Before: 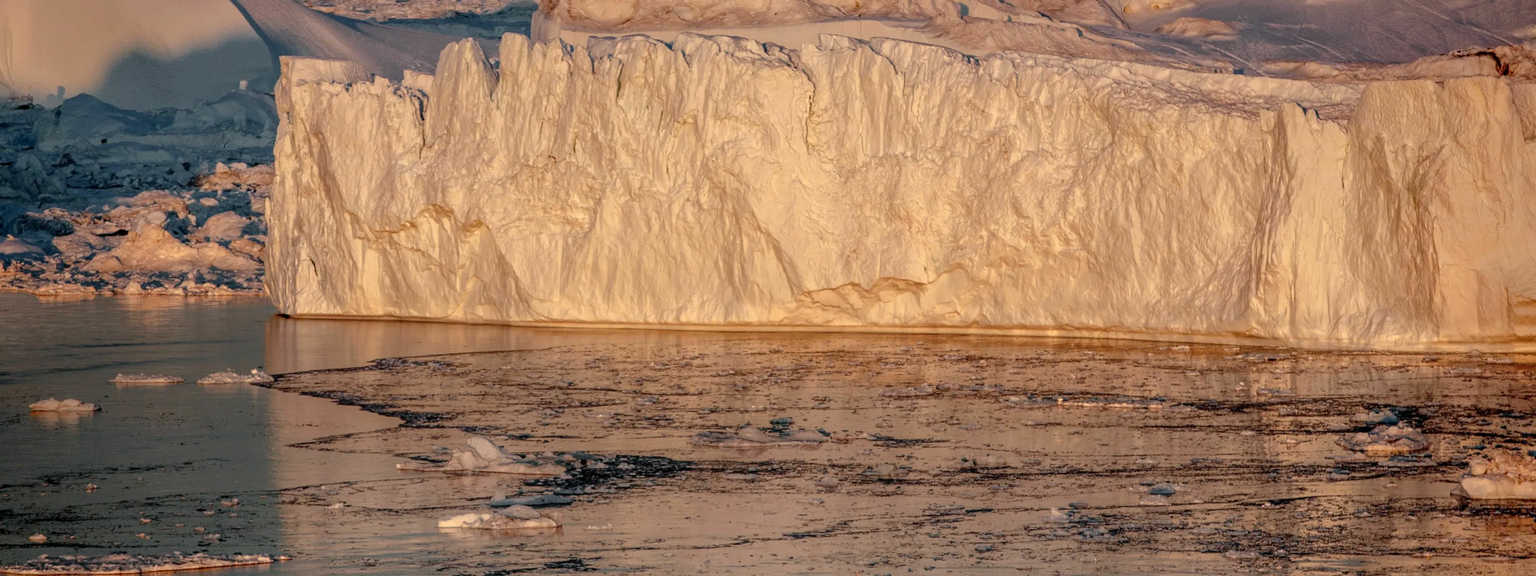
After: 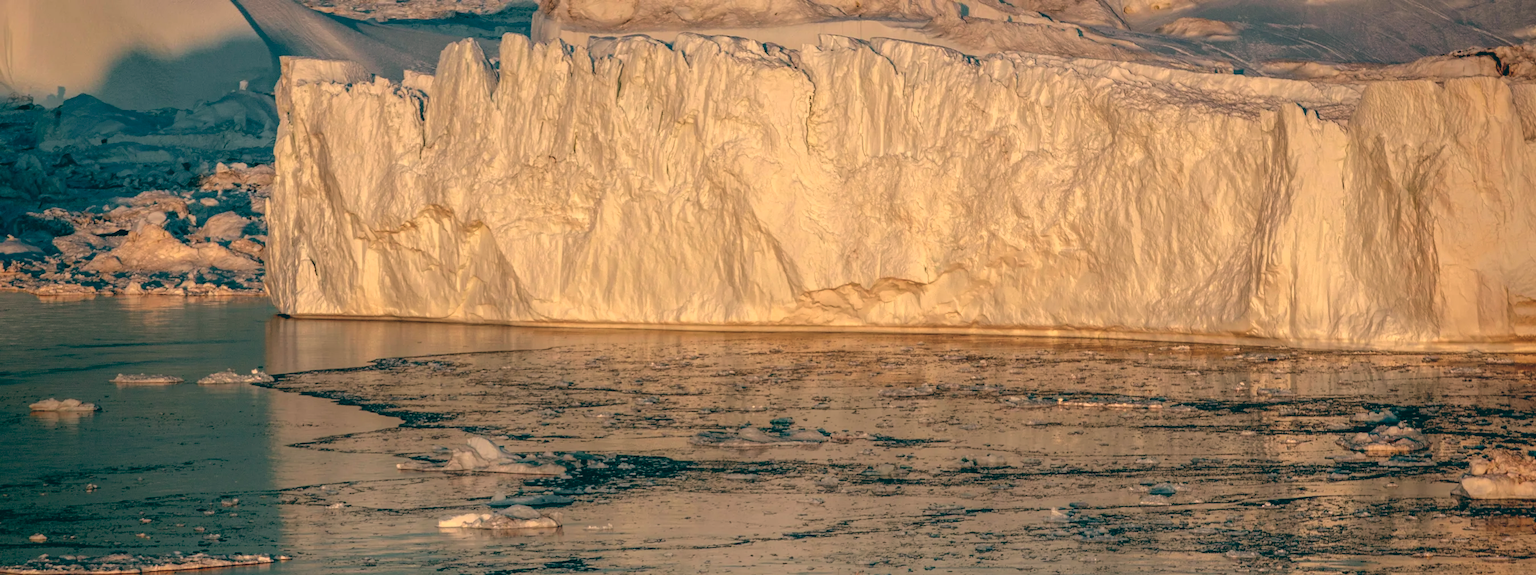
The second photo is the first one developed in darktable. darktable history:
color balance: lift [1.005, 0.99, 1.007, 1.01], gamma [1, 0.979, 1.011, 1.021], gain [0.923, 1.098, 1.025, 0.902], input saturation 90.45%, contrast 7.73%, output saturation 105.91%
exposure: exposure 0.131 EV, compensate highlight preservation false
bloom: size 15%, threshold 97%, strength 7%
